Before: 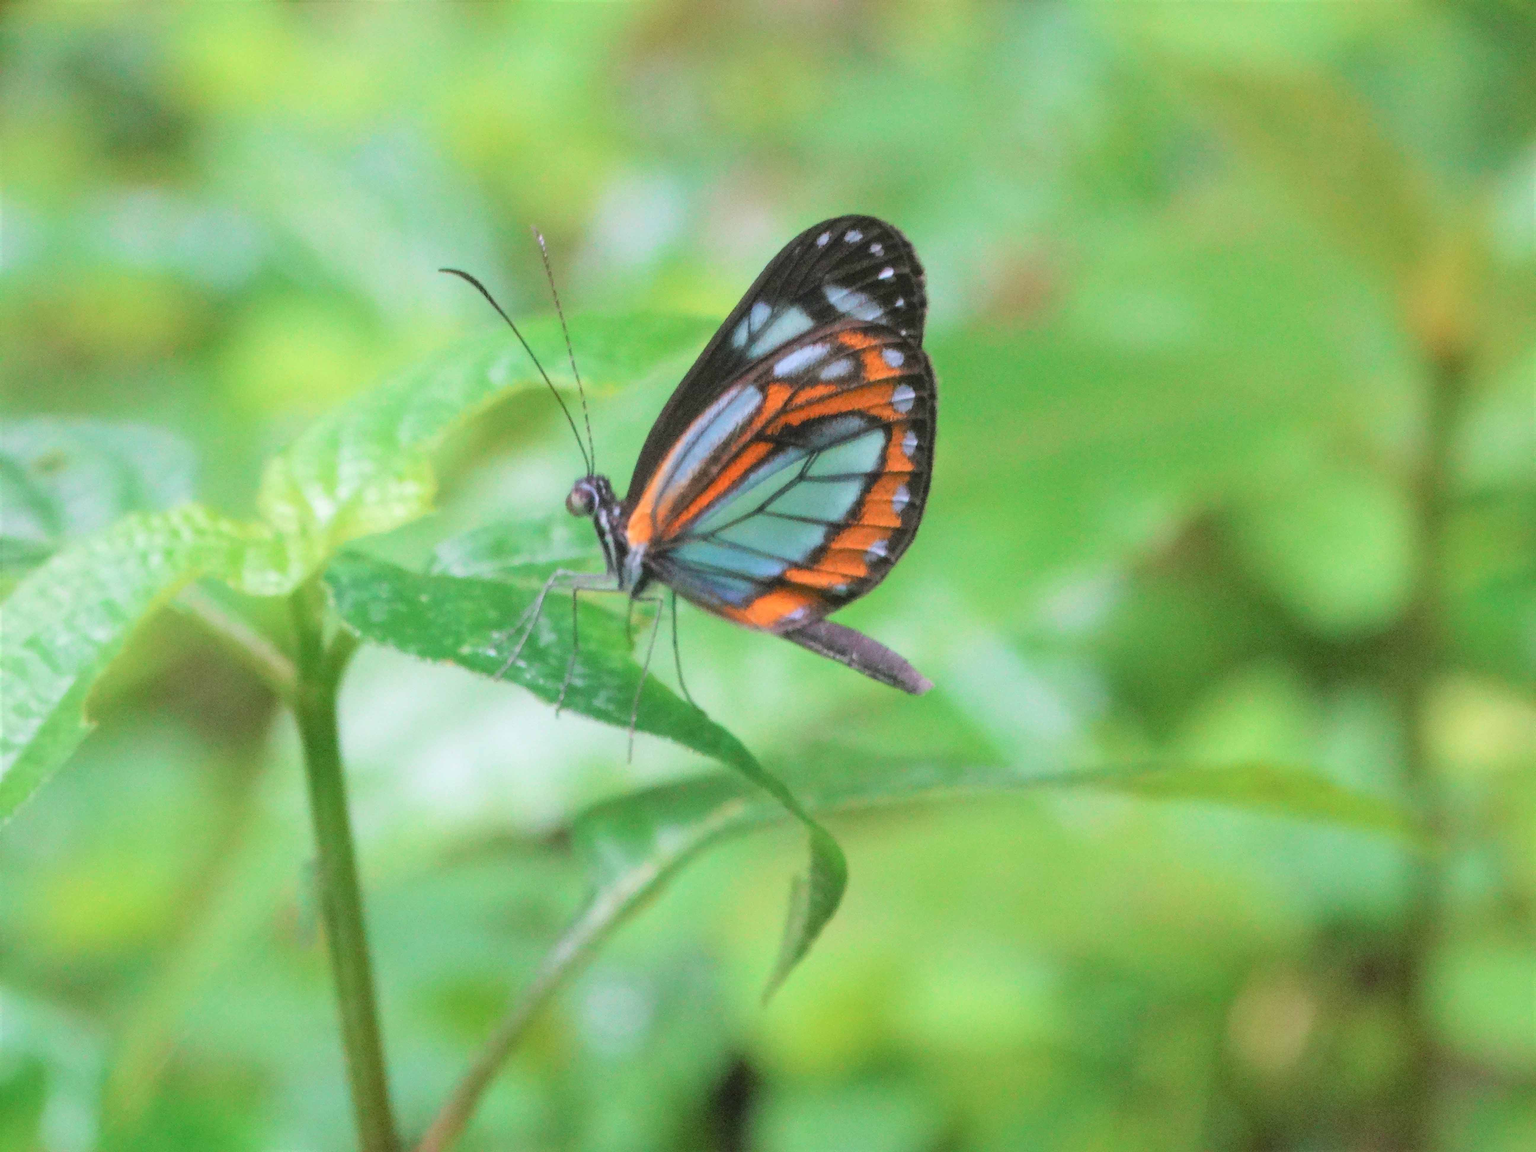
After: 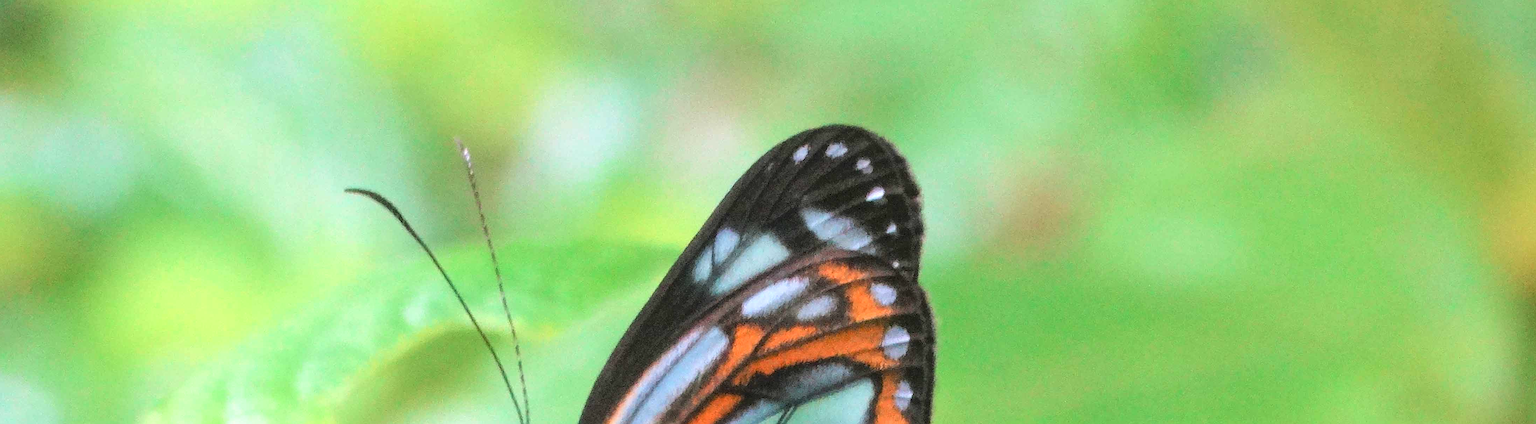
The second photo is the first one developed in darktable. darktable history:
crop and rotate: left 9.65%, top 9.572%, right 6.011%, bottom 59.374%
tone equalizer: -8 EV -0.411 EV, -7 EV -0.365 EV, -6 EV -0.315 EV, -5 EV -0.21 EV, -3 EV 0.22 EV, -2 EV 0.345 EV, -1 EV 0.404 EV, +0 EV 0.427 EV, edges refinement/feathering 500, mask exposure compensation -1.57 EV, preserve details no
sharpen: on, module defaults
